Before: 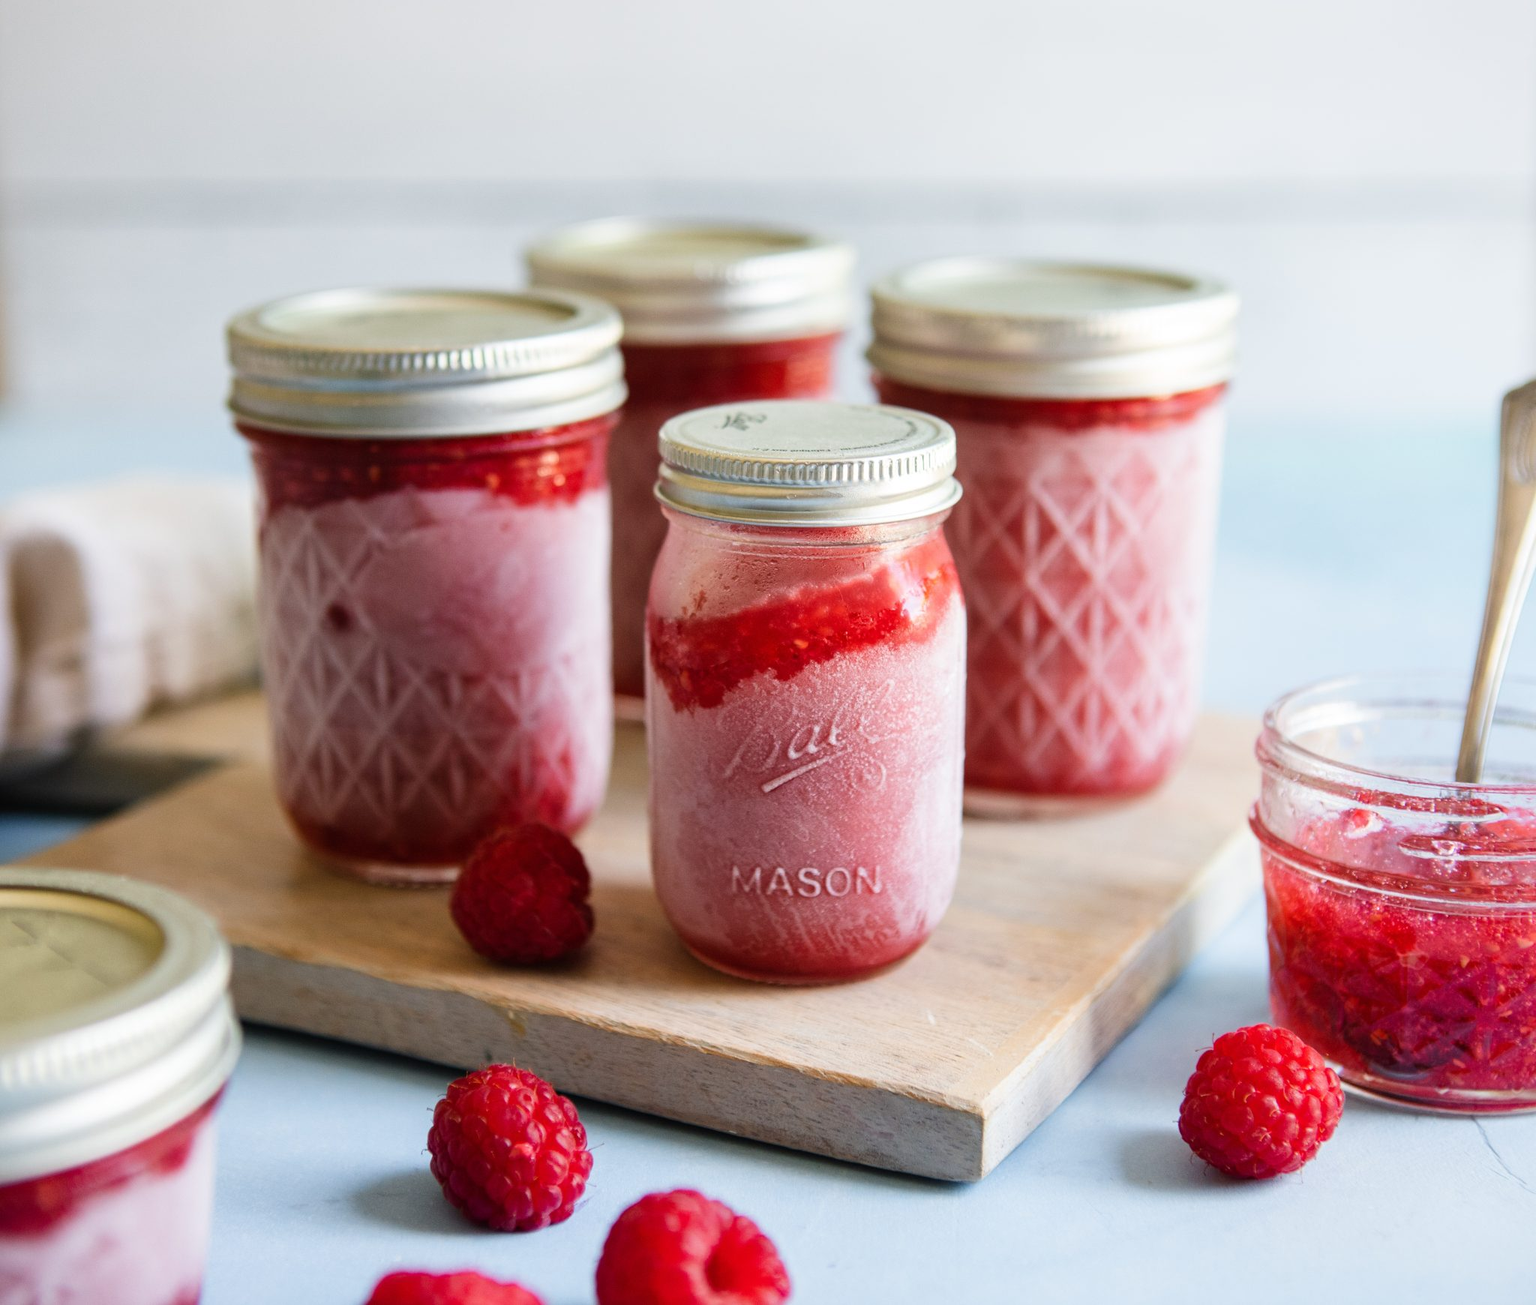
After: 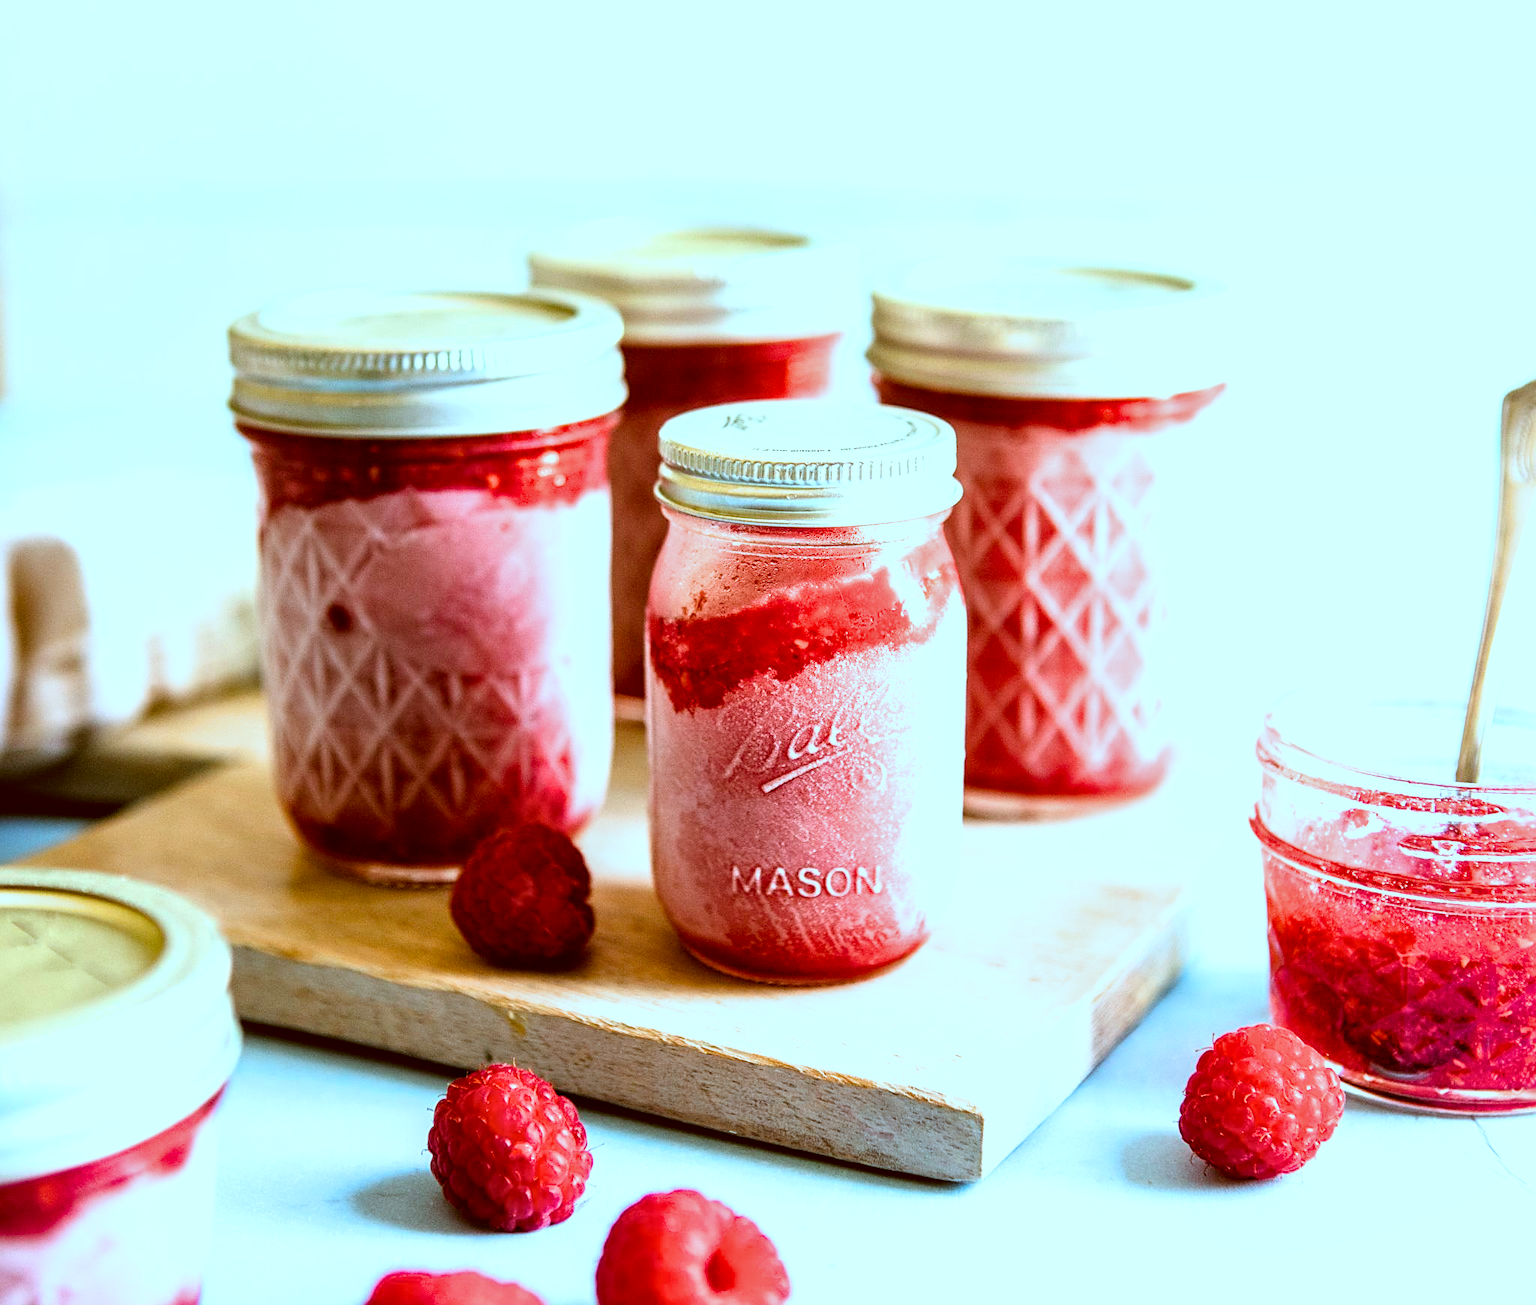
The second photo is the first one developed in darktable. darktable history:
sharpen: on, module defaults
filmic rgb: black relative exposure -8.7 EV, white relative exposure 2.66 EV, target black luminance 0%, target white luminance 99.959%, hardness 6.27, latitude 74.9%, contrast 1.325, highlights saturation mix -6.06%
local contrast: on, module defaults
color correction: highlights a* -14.16, highlights b* -16.15, shadows a* 10.08, shadows b* 28.85
exposure: black level correction 0, exposure 0.702 EV, compensate highlight preservation false
color balance rgb: perceptual saturation grading › global saturation 25.677%, global vibrance 20%
